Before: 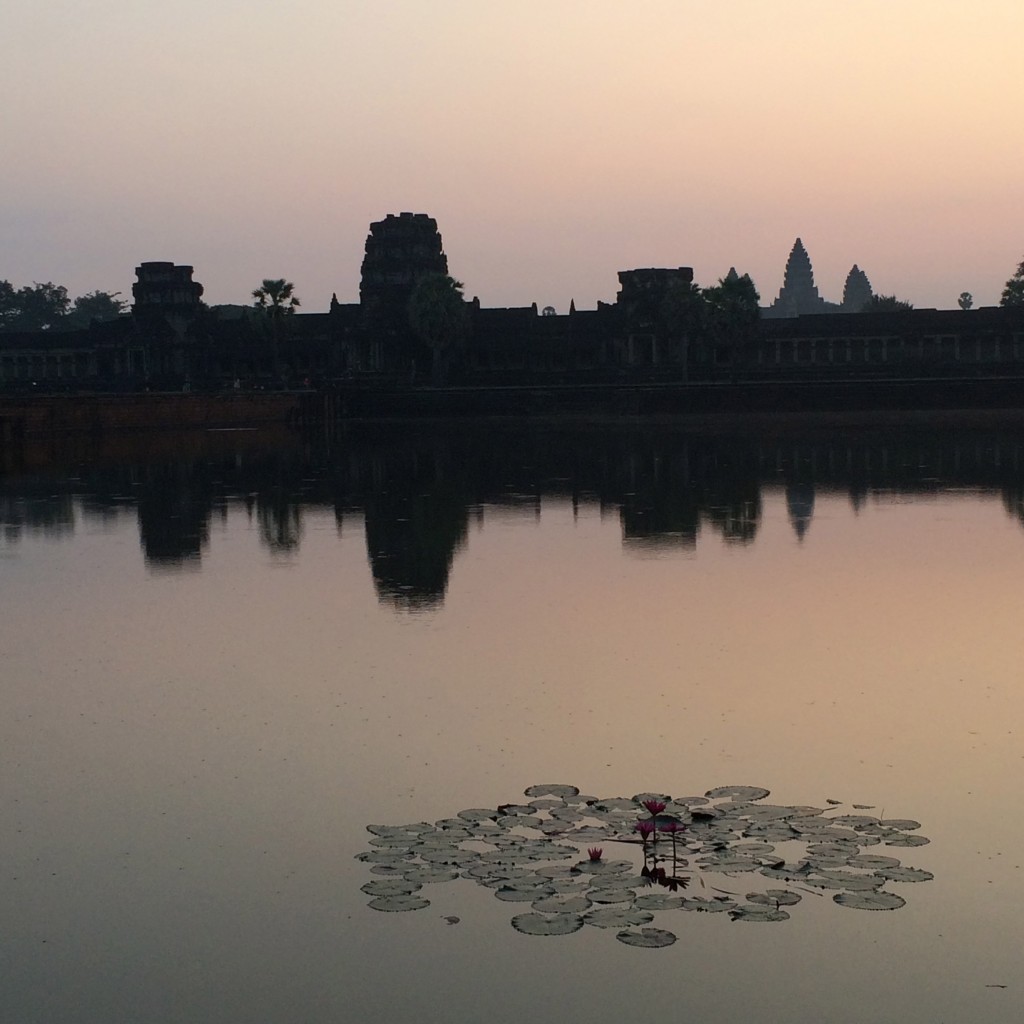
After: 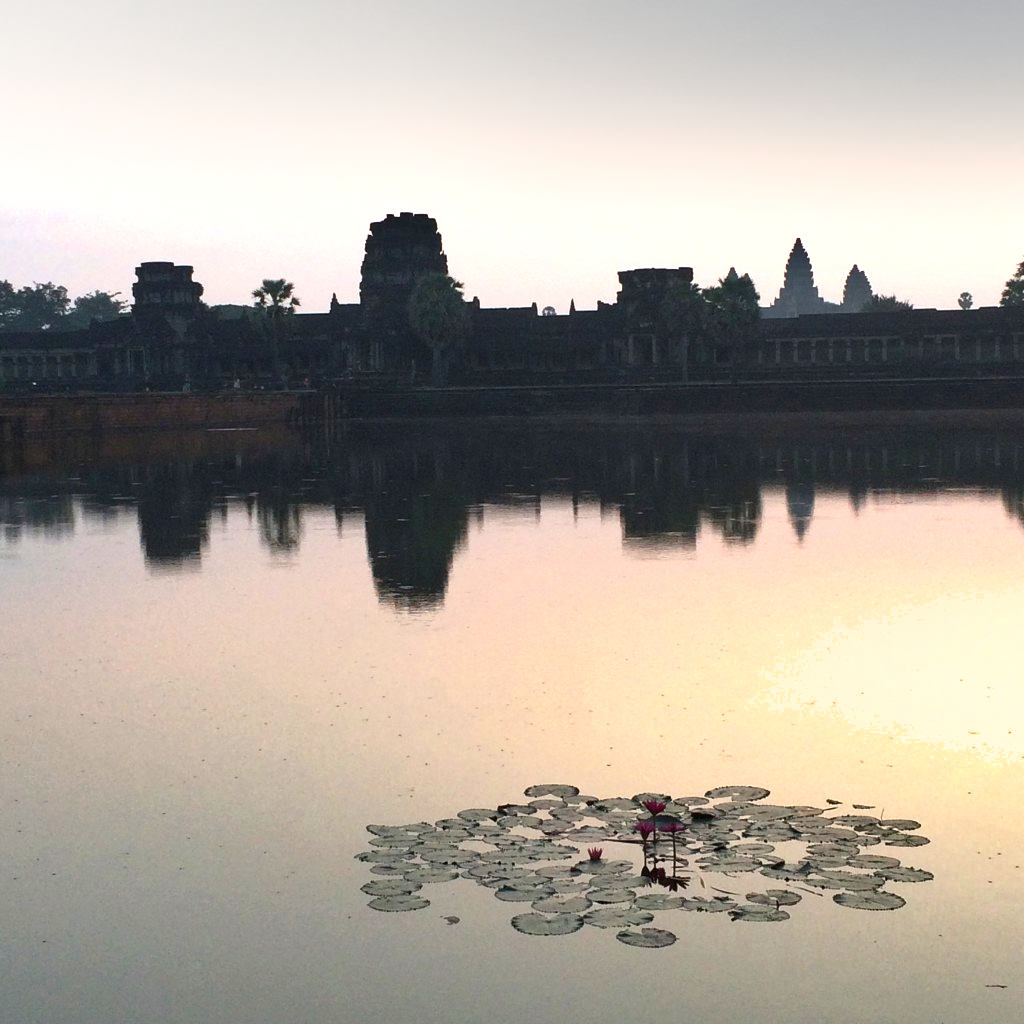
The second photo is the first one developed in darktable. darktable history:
shadows and highlights: soften with gaussian
exposure: black level correction 0, exposure 1.509 EV, compensate highlight preservation false
